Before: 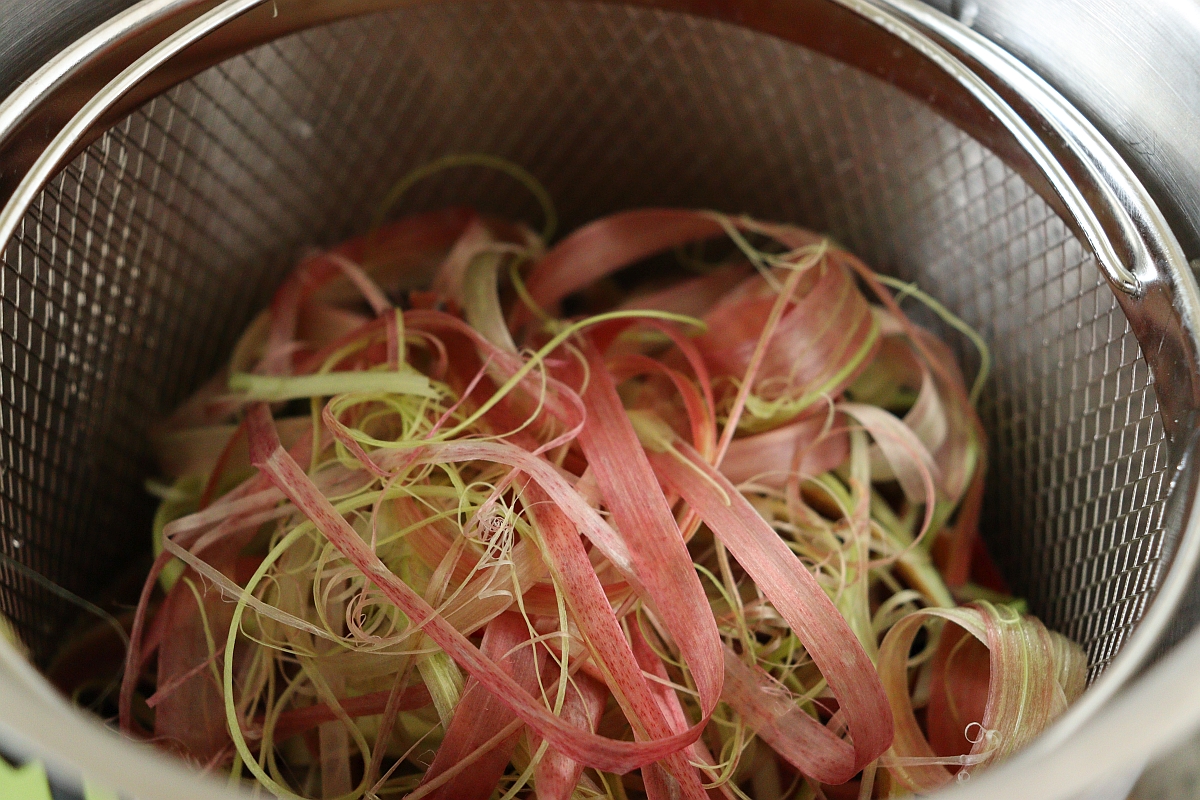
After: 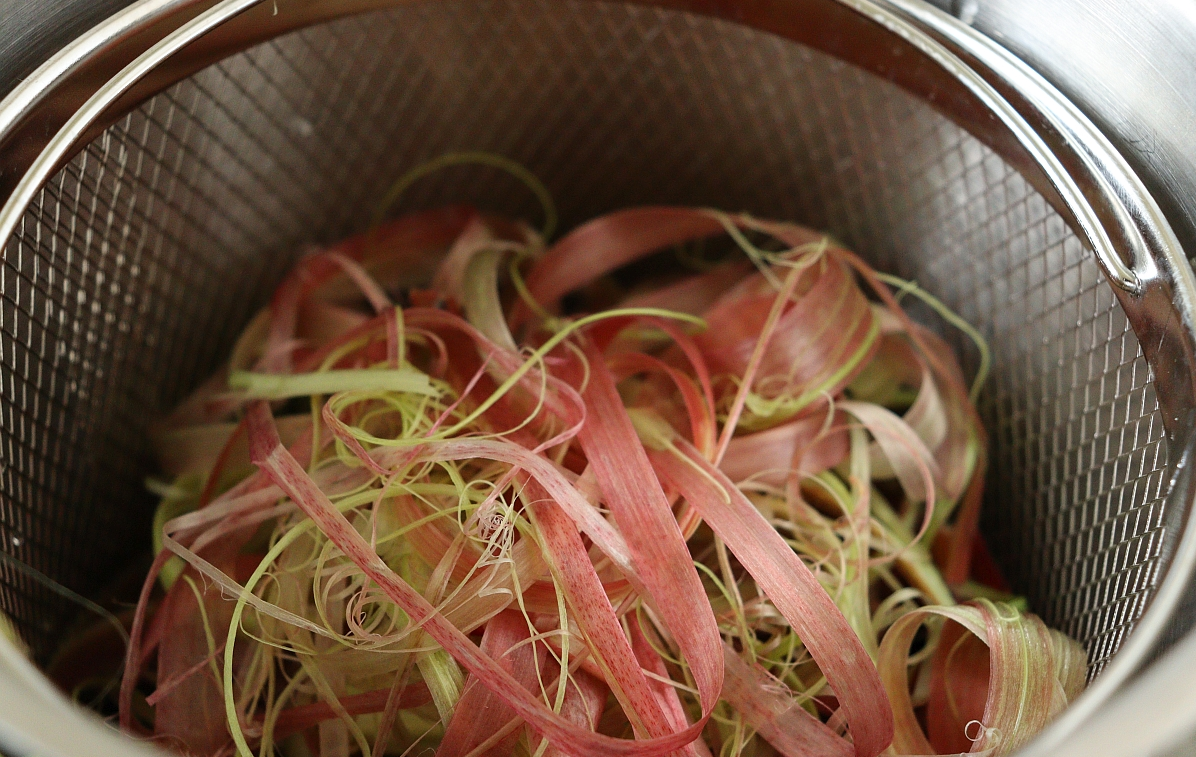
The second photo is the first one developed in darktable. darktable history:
crop: top 0.343%, right 0.262%, bottom 5.001%
